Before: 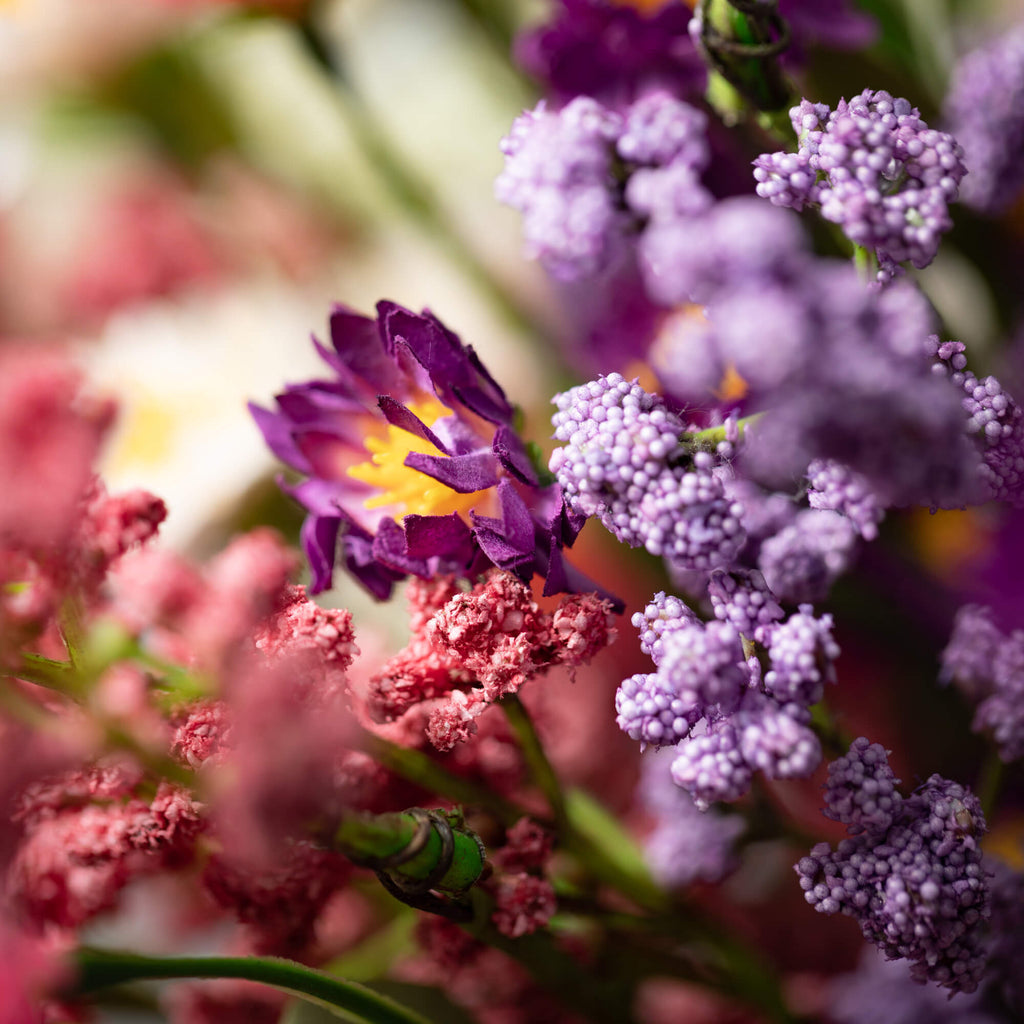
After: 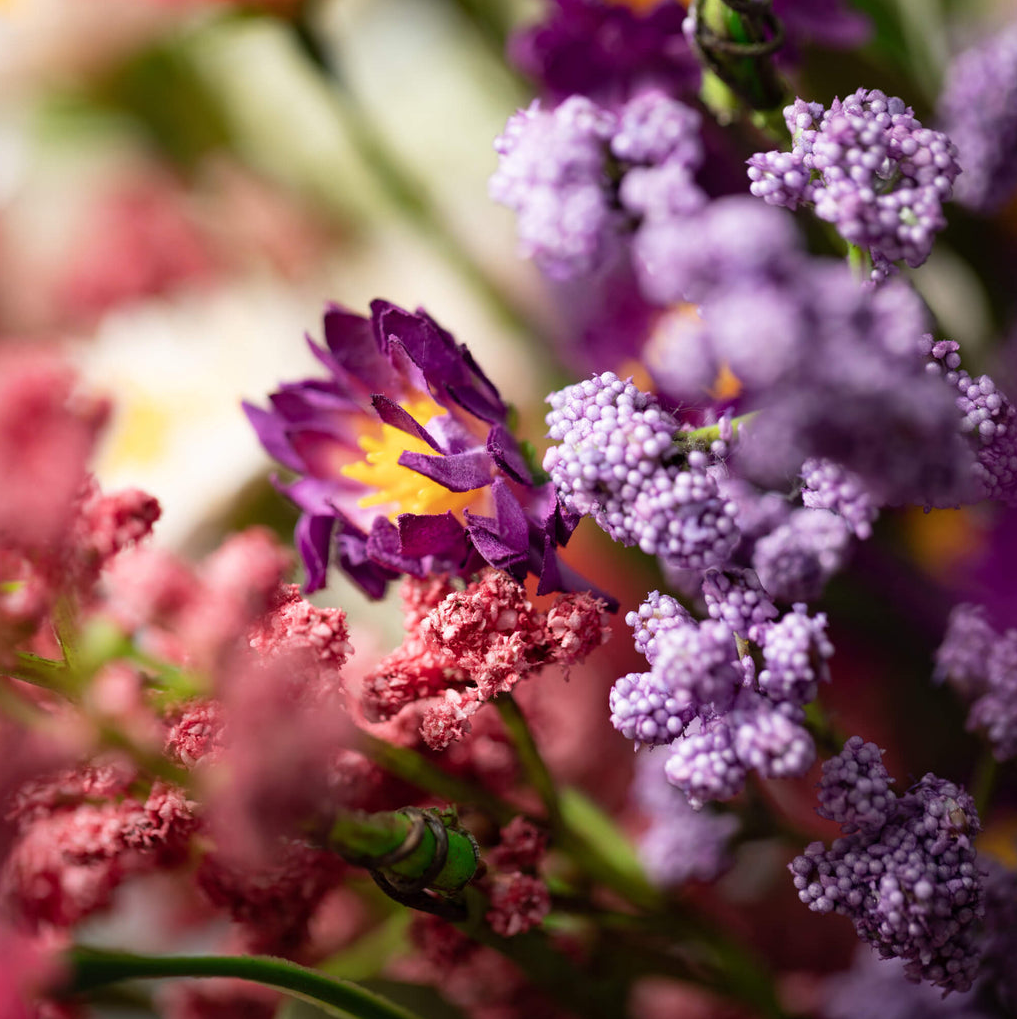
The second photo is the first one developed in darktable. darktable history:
crop and rotate: left 0.614%, top 0.179%, bottom 0.309%
color balance rgb: on, module defaults
